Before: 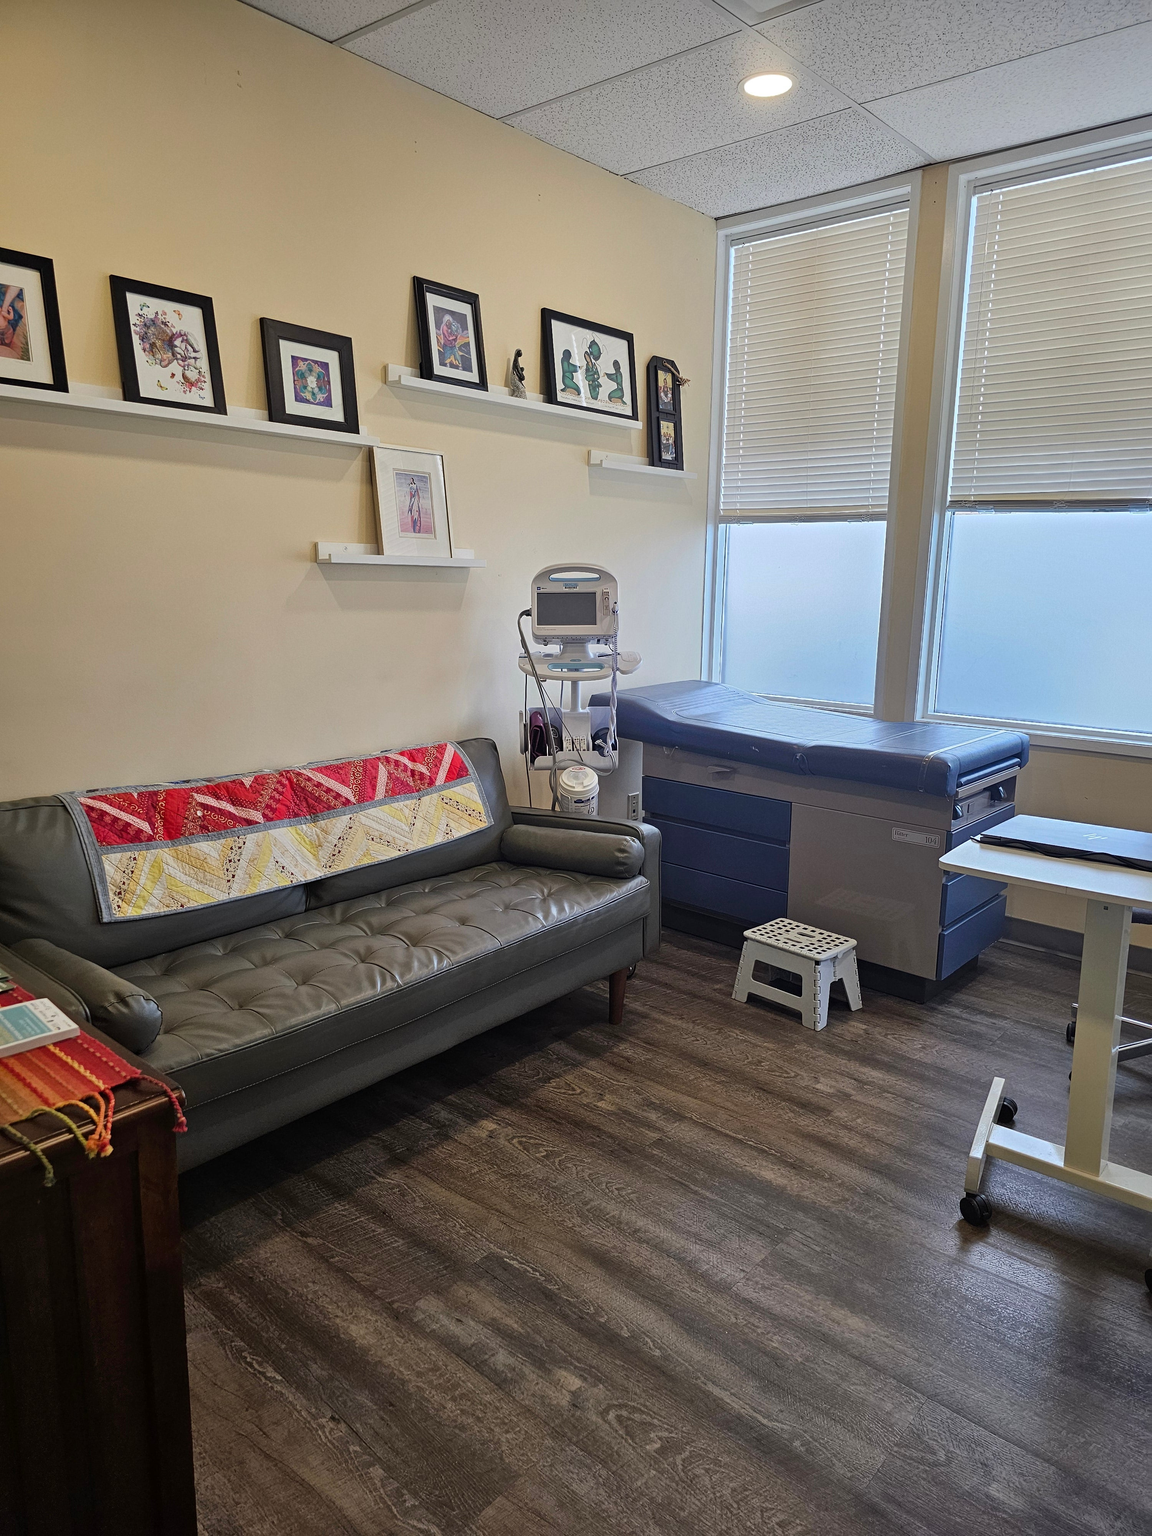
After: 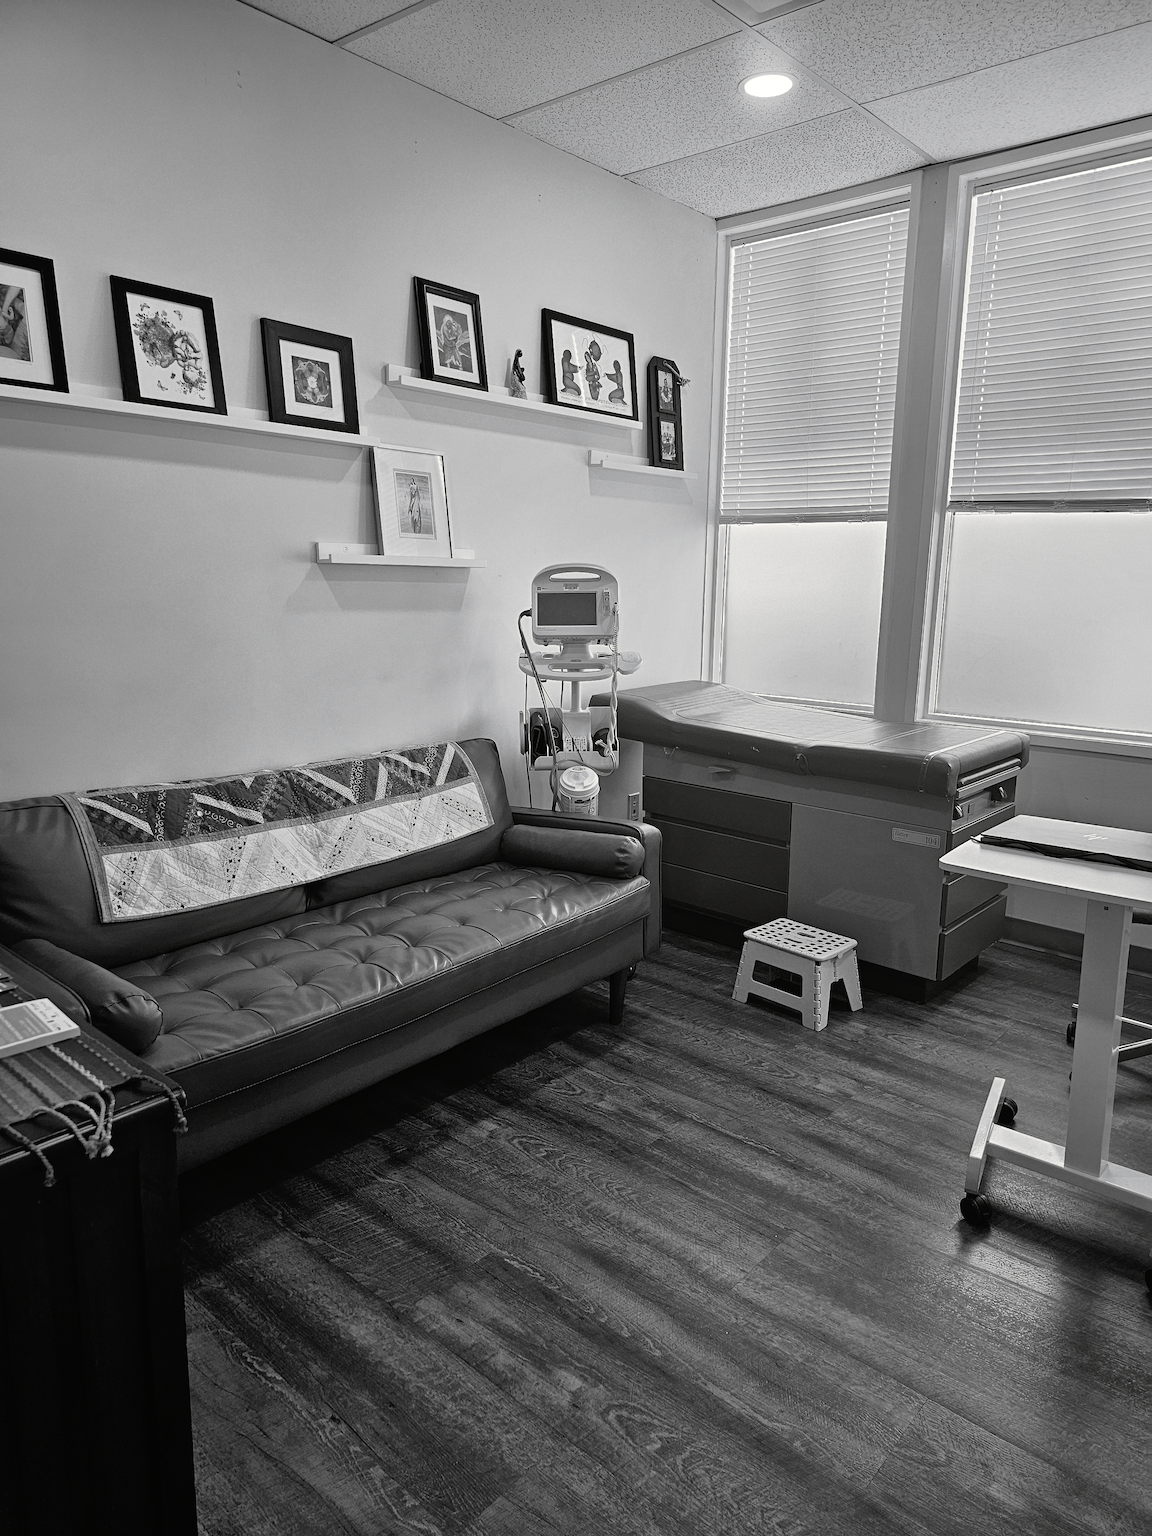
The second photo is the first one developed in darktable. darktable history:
tone curve: curves: ch0 [(0, 0) (0.003, 0.005) (0.011, 0.008) (0.025, 0.014) (0.044, 0.021) (0.069, 0.027) (0.1, 0.041) (0.136, 0.083) (0.177, 0.138) (0.224, 0.197) (0.277, 0.259) (0.335, 0.331) (0.399, 0.399) (0.468, 0.476) (0.543, 0.547) (0.623, 0.635) (0.709, 0.753) (0.801, 0.847) (0.898, 0.94) (1, 1)], preserve colors none
color look up table: target L [90.94, 93.05, 100.32, 89.53, 65.99, 62.72, 66.24, 42.78, 46.84, 43.46, 34.88, 22.92, 3.967, 201, 74.78, 75.52, 71.96, 61.7, 59.02, 51.62, 34.88, 51.22, 39.07, 23.52, 16.59, 22.92, 100, 79.52, 80.24, 80.6, 68.49, 59.02, 59.92, 56.71, 48.44, 58.64, 37.12, 43.73, 32.75, 37.12, 25.32, 3.321, 5.464, 90.24, 75.15, 62.08, 64.74, 50.83, 29.73], target a [-0.002, -0.1, 0.001, -0.001, 0.001, 0.001, 0.001, 0, 0, 0.001, 0, 0.001, 0 ×4, 0.001, 0.001, 0 ×7, 0.001, -0.471, 0 ×5, 0.001, 0, 0, 0, 0.001, 0.001, 0, 0.001, 0, 0, -0.109, -0.001, 0, 0, 0.001, 0, 0], target b [0.024, 1.233, -0.003, 0.023, -0.006, -0.006, -0.006, 0, 0, -0.004, 0, -0.003, 0, -0.001, 0.001, 0.001, -0.006, -0.005, 0 ×5, -0.003, -0.001, -0.003, 5.992, 0.001, 0.001, 0.001, 0, 0, -0.006, 0, 0, 0, -0.004, -0.004, 0, -0.004, -0.003, 0, 1.351, 0.001, 0.001, 0, -0.005, 0, -0.001], num patches 49
